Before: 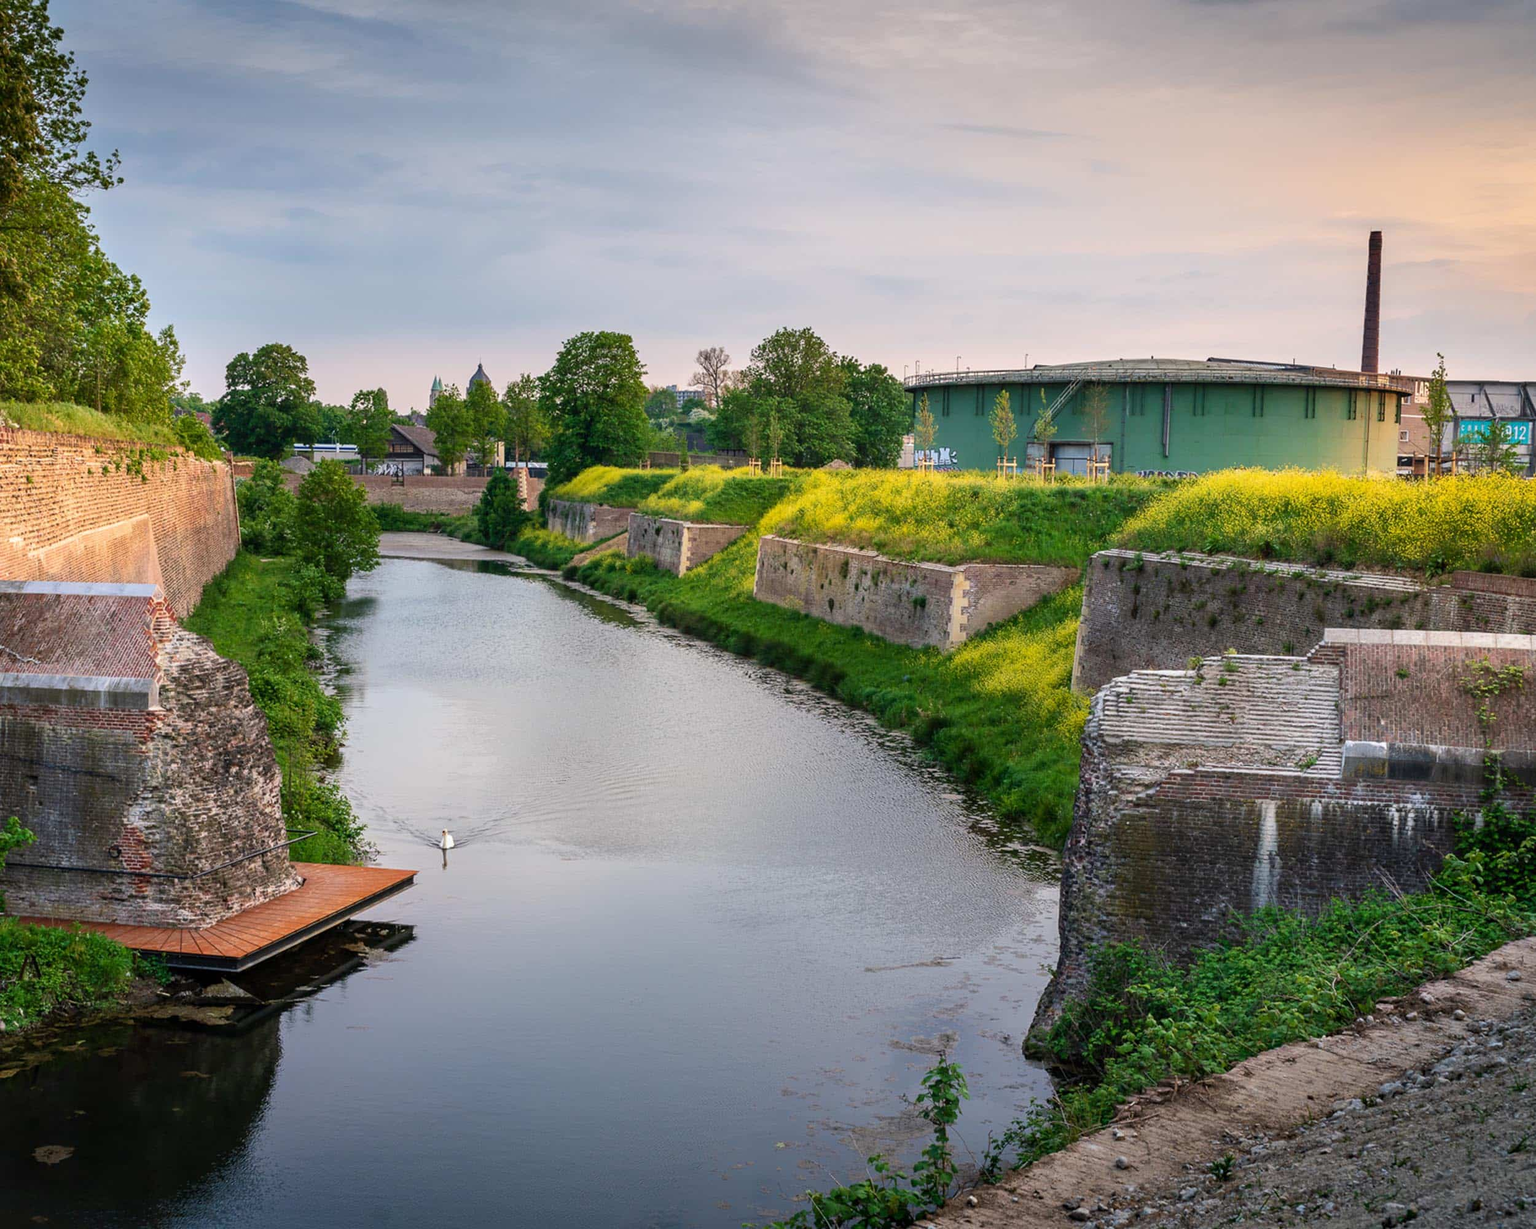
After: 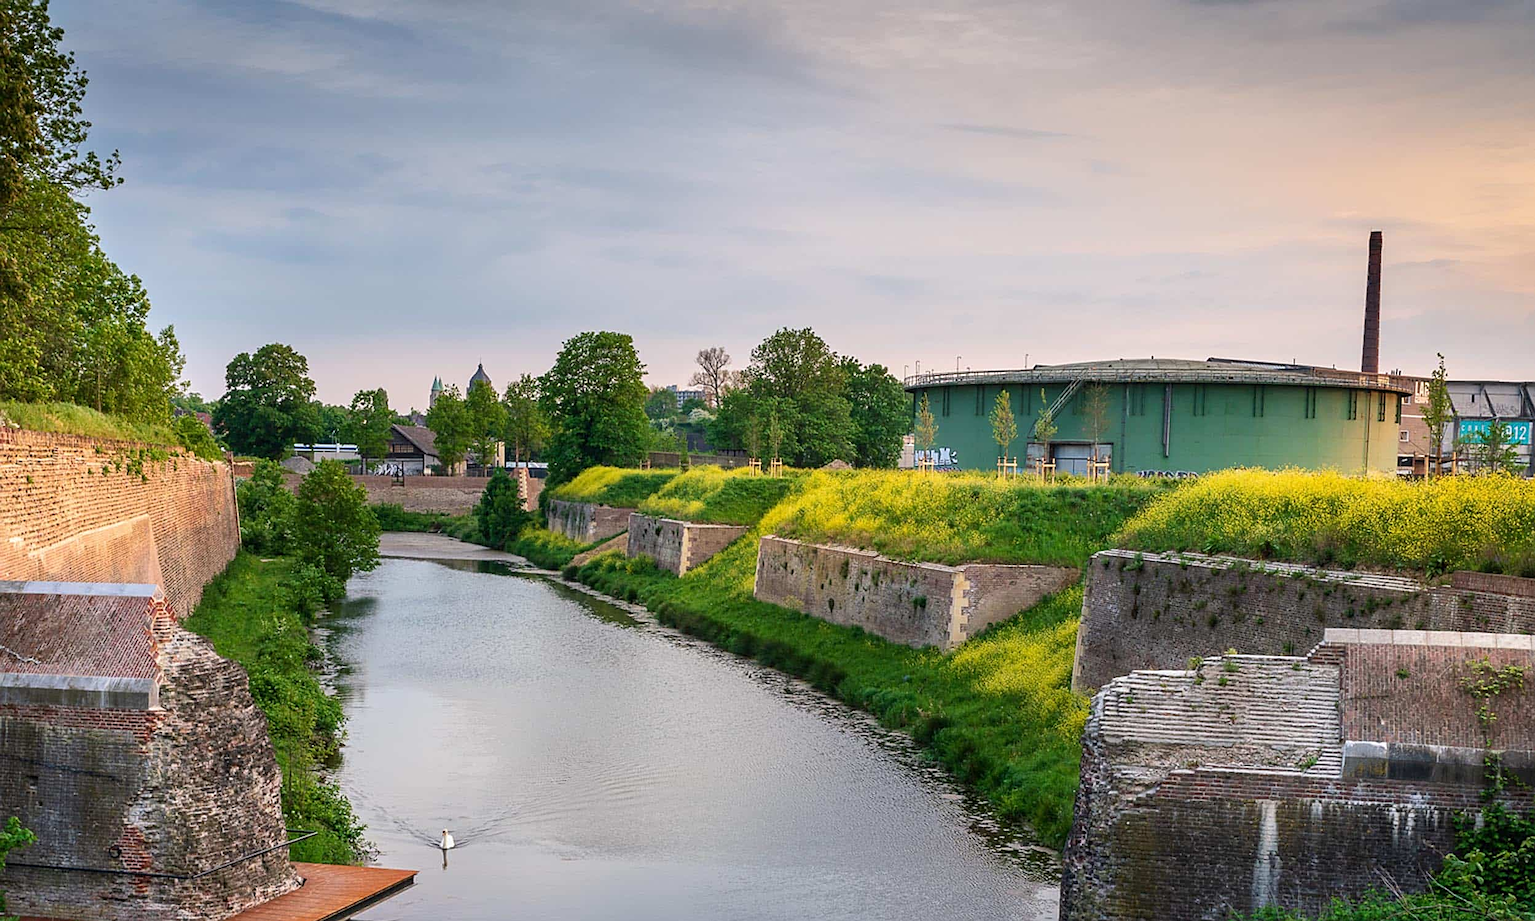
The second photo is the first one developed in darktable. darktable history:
crop: bottom 24.967%
sharpen: on, module defaults
